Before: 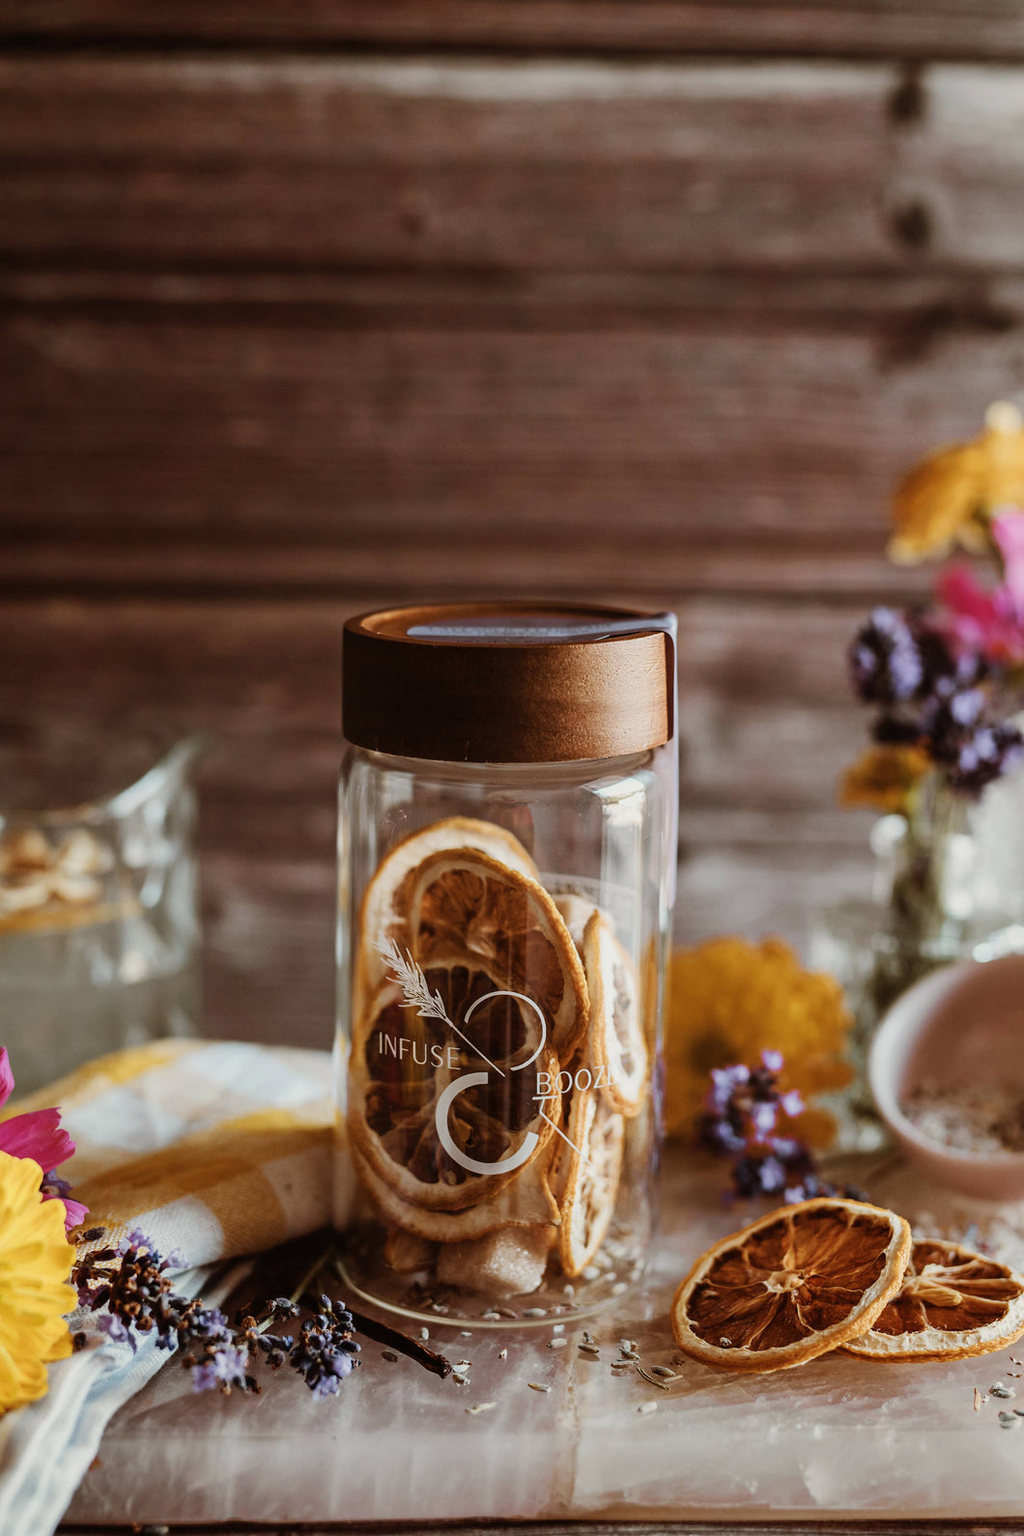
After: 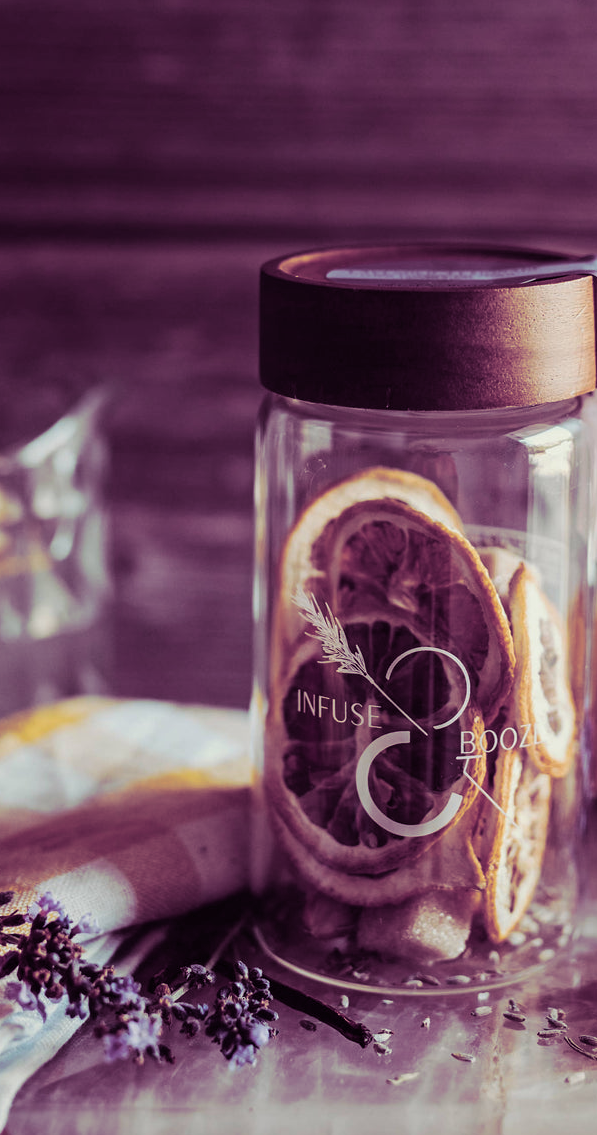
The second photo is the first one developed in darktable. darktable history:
crop: left 8.966%, top 23.852%, right 34.699%, bottom 4.703%
split-toning: shadows › hue 277.2°, shadows › saturation 0.74
